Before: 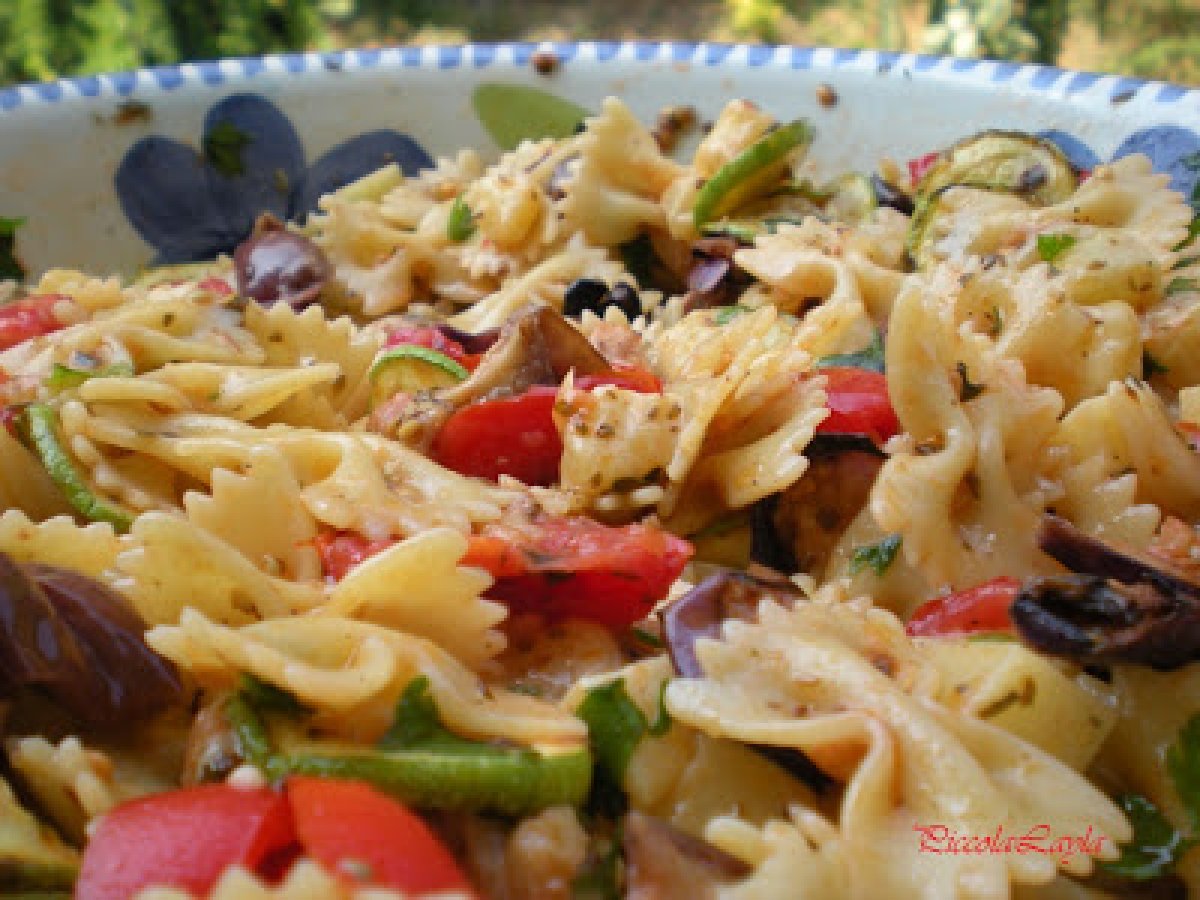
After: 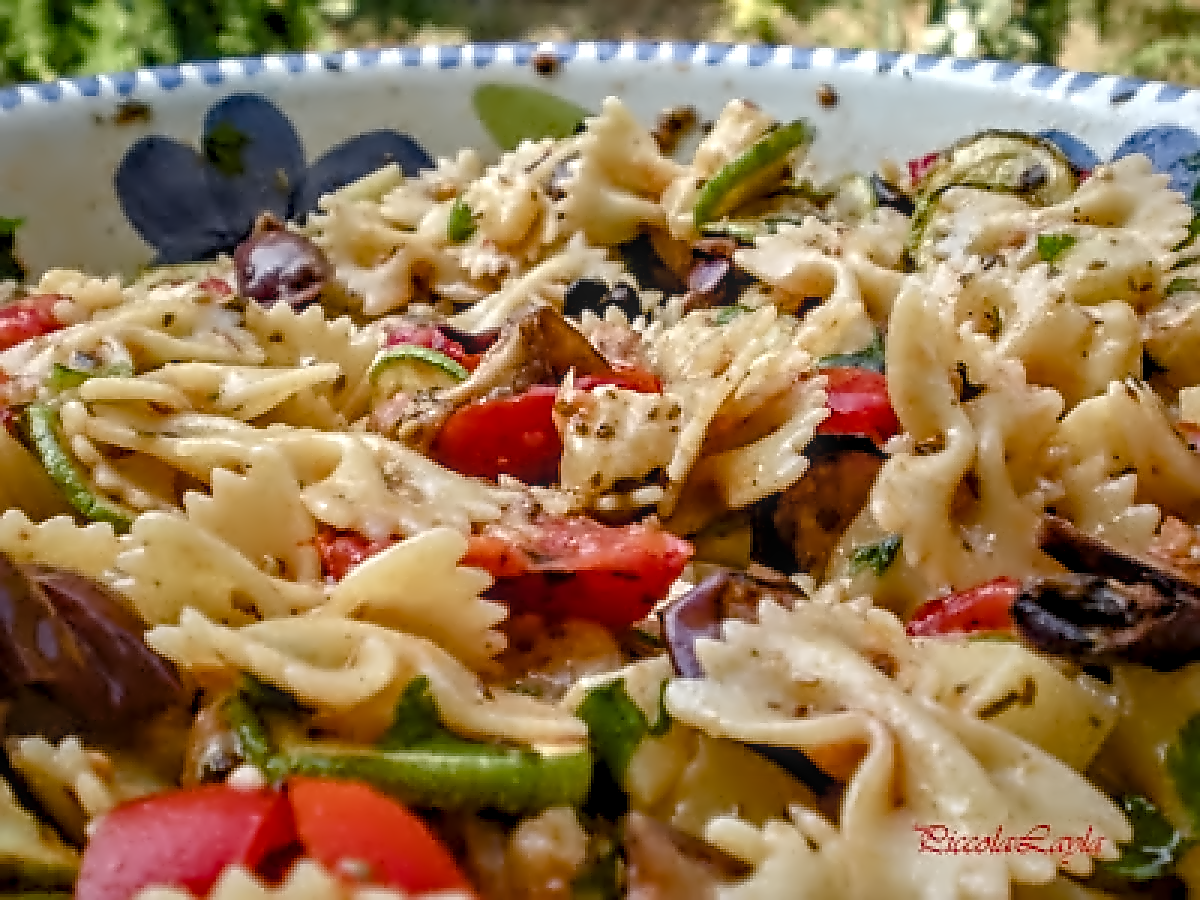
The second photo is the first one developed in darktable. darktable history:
contrast equalizer "denoise & sharpen": octaves 7, y [[0.5, 0.542, 0.583, 0.625, 0.667, 0.708], [0.5 ×6], [0.5 ×6], [0, 0.033, 0.067, 0.1, 0.133, 0.167], [0, 0.05, 0.1, 0.15, 0.2, 0.25]]
denoise (profiled): preserve shadows 1.35, scattering 0.011, a [-1, 0, 0], compensate highlight preservation false
sharpen "sharpen": on, module defaults
color balance rgb "basic colorfulness: natural skin": perceptual saturation grading › global saturation 20%, perceptual saturation grading › highlights -50%, perceptual saturation grading › shadows 30%
local contrast "clarity": highlights 0%, shadows 0%, detail 133%
